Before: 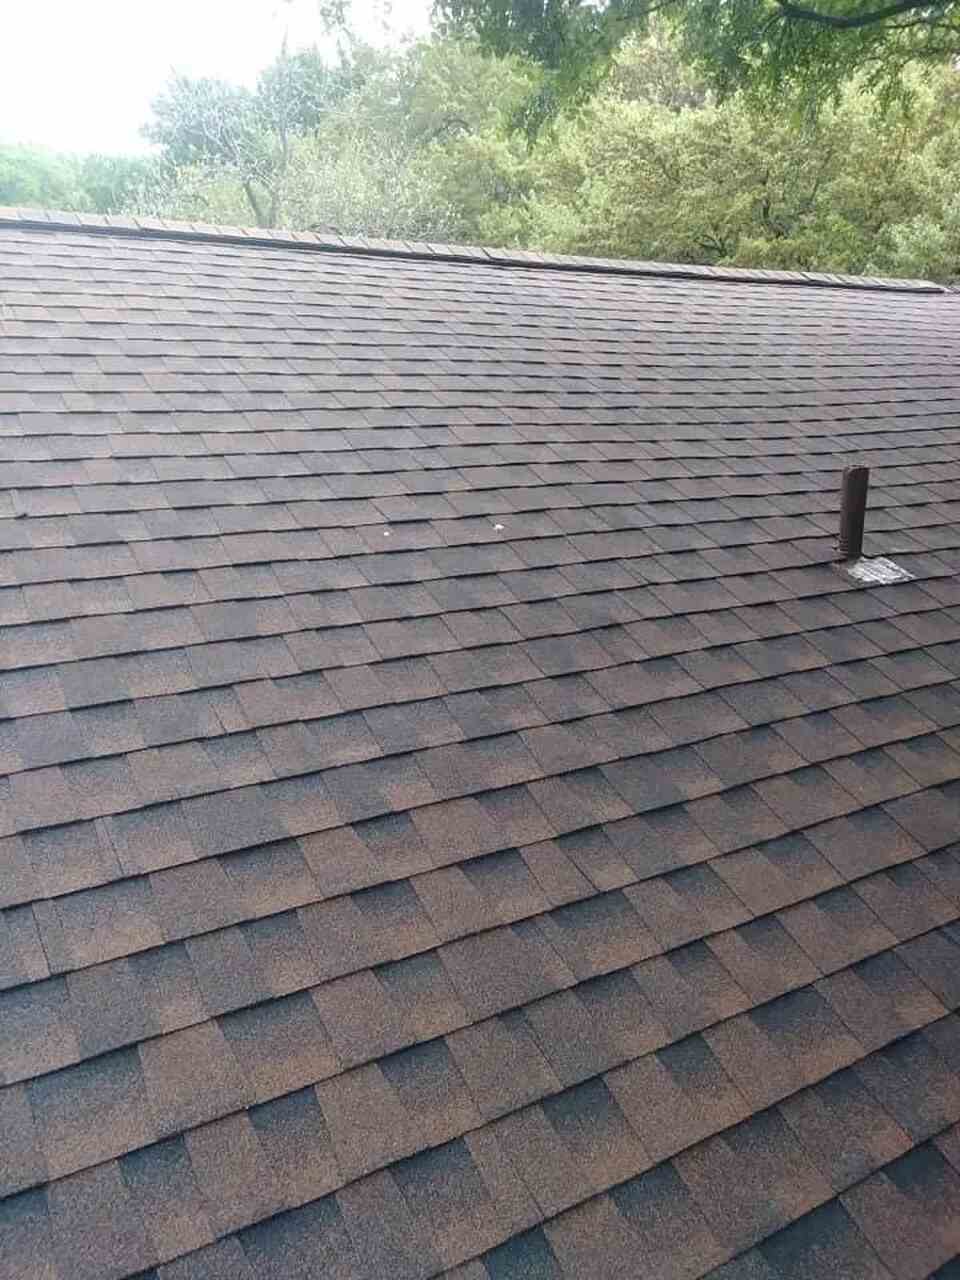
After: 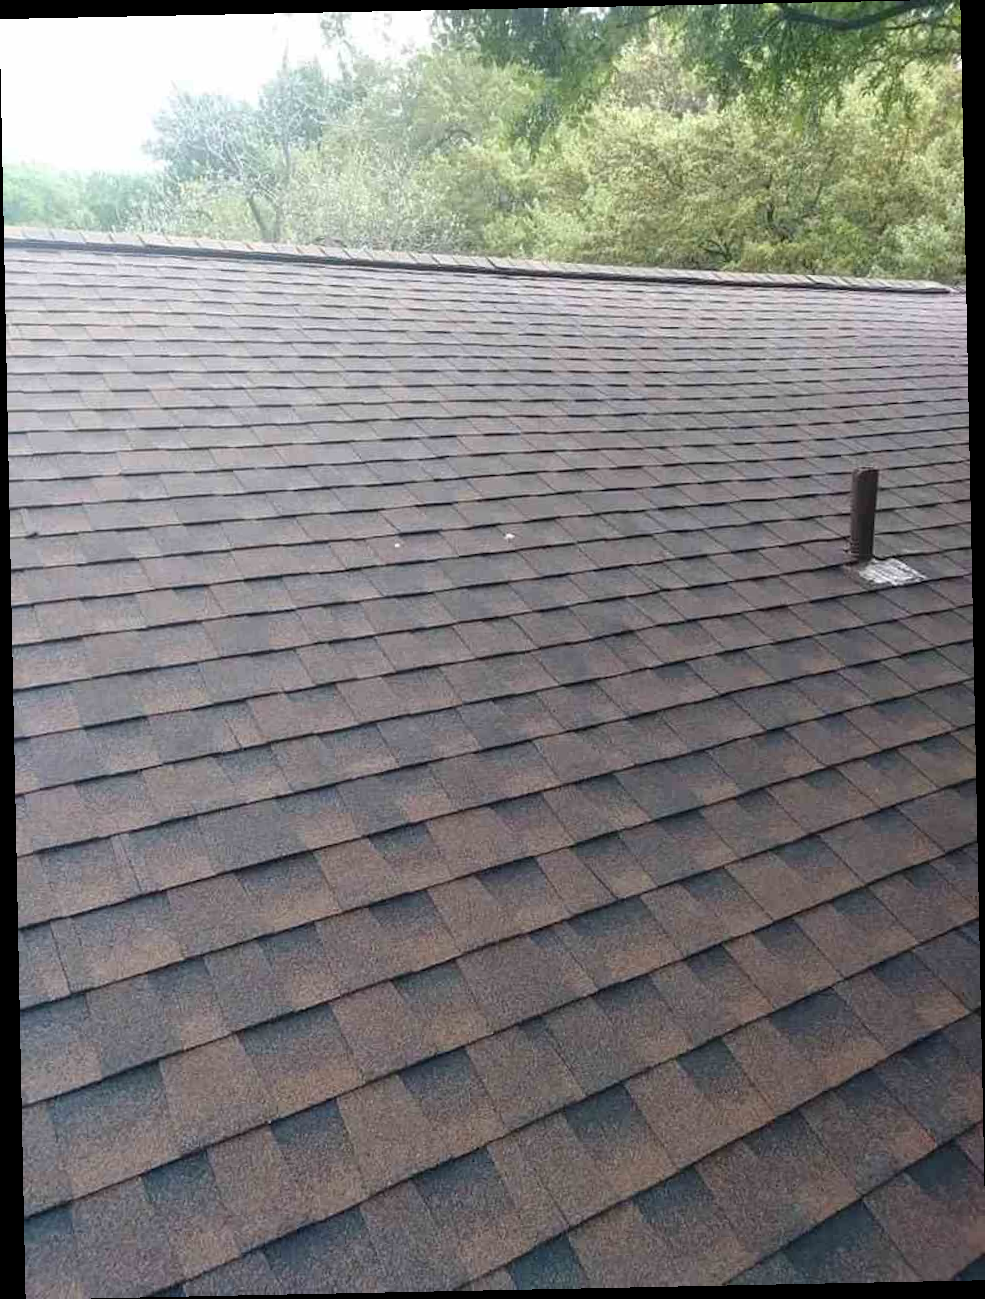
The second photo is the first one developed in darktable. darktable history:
rgb levels: preserve colors max RGB
rotate and perspective: rotation -1.17°, automatic cropping off
